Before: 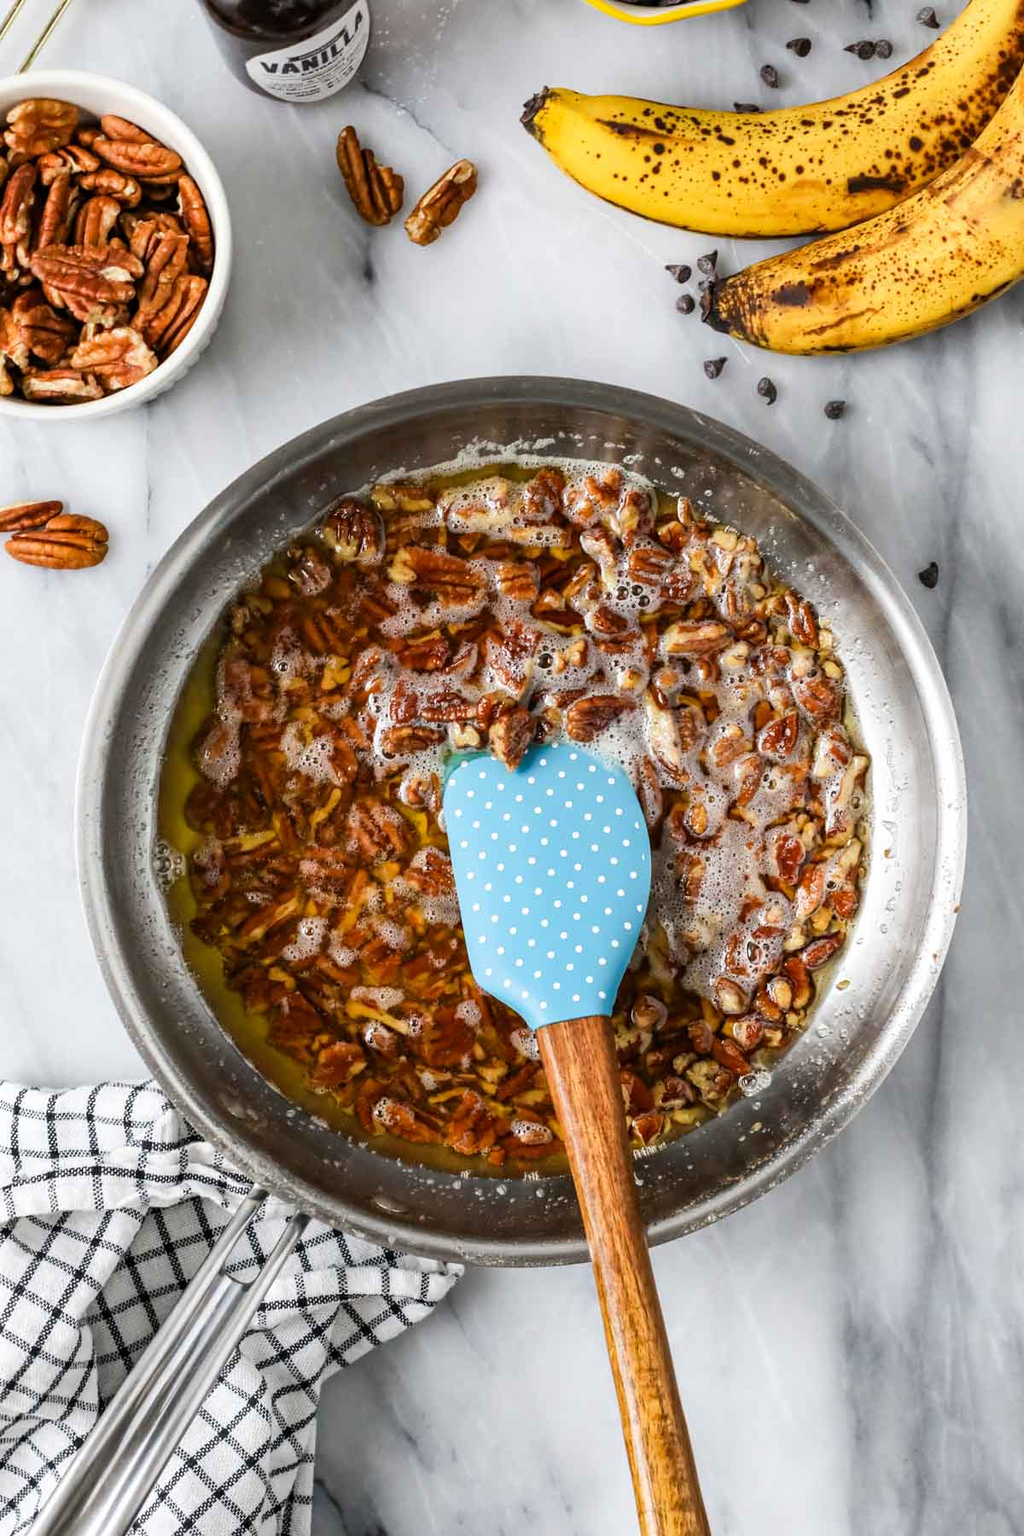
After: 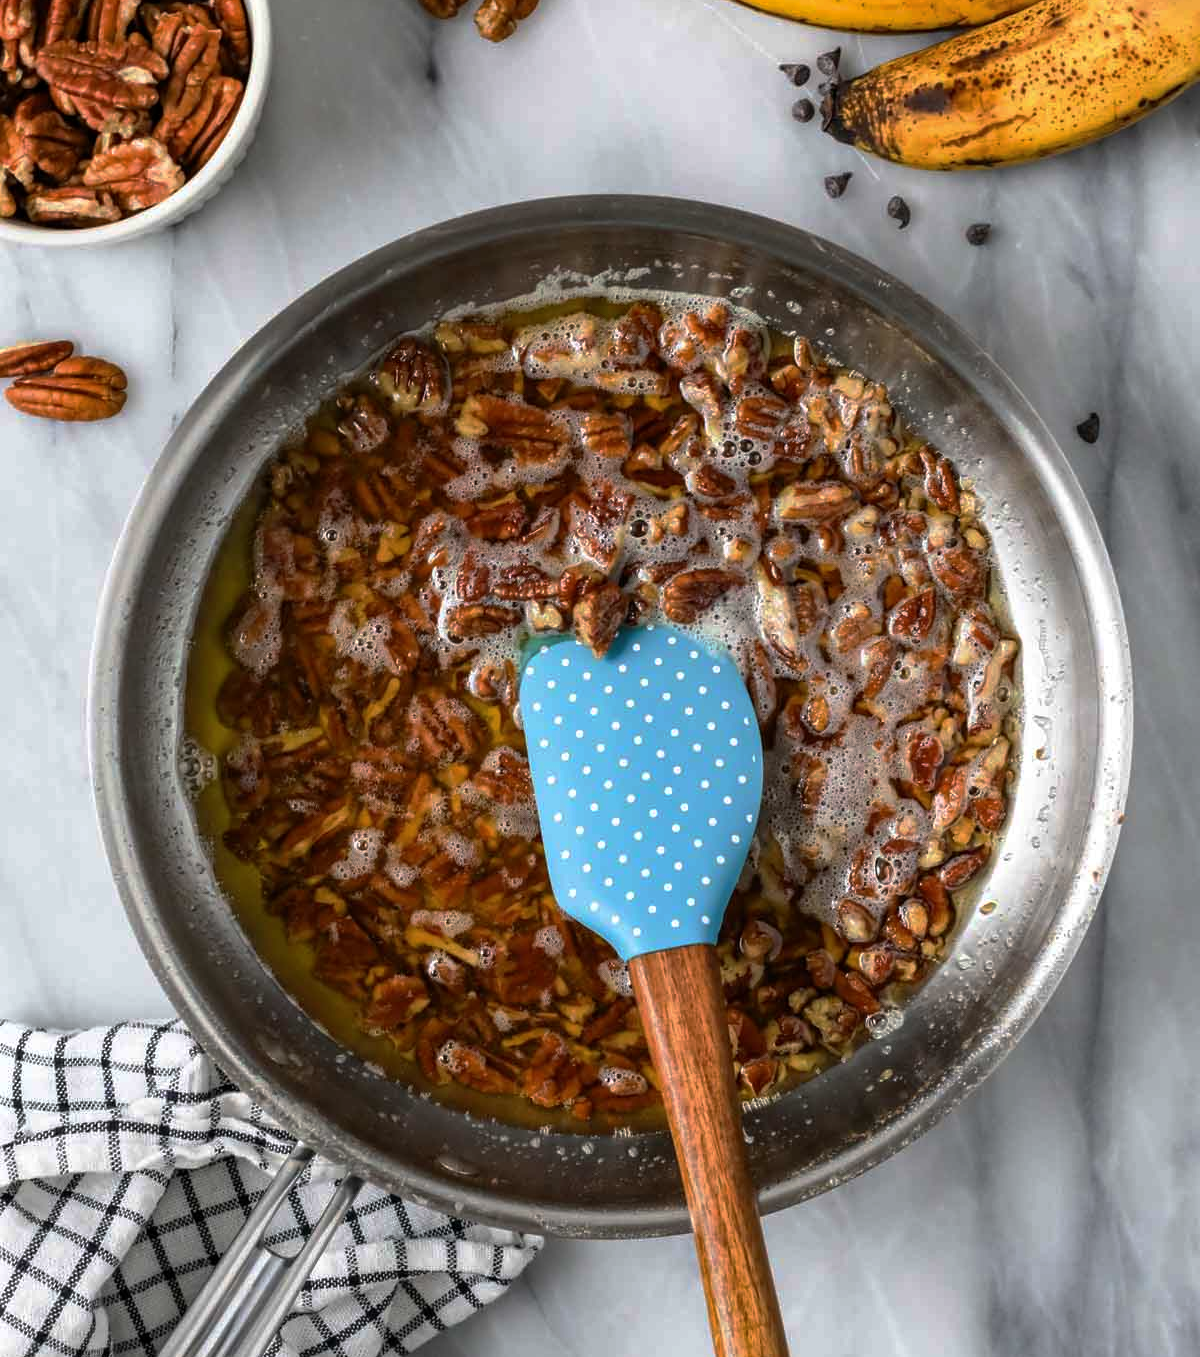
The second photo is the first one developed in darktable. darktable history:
crop: top 13.703%, bottom 10.906%
base curve: curves: ch0 [(0, 0) (0.595, 0.418) (1, 1)], exposure shift 0.58, preserve colors none
